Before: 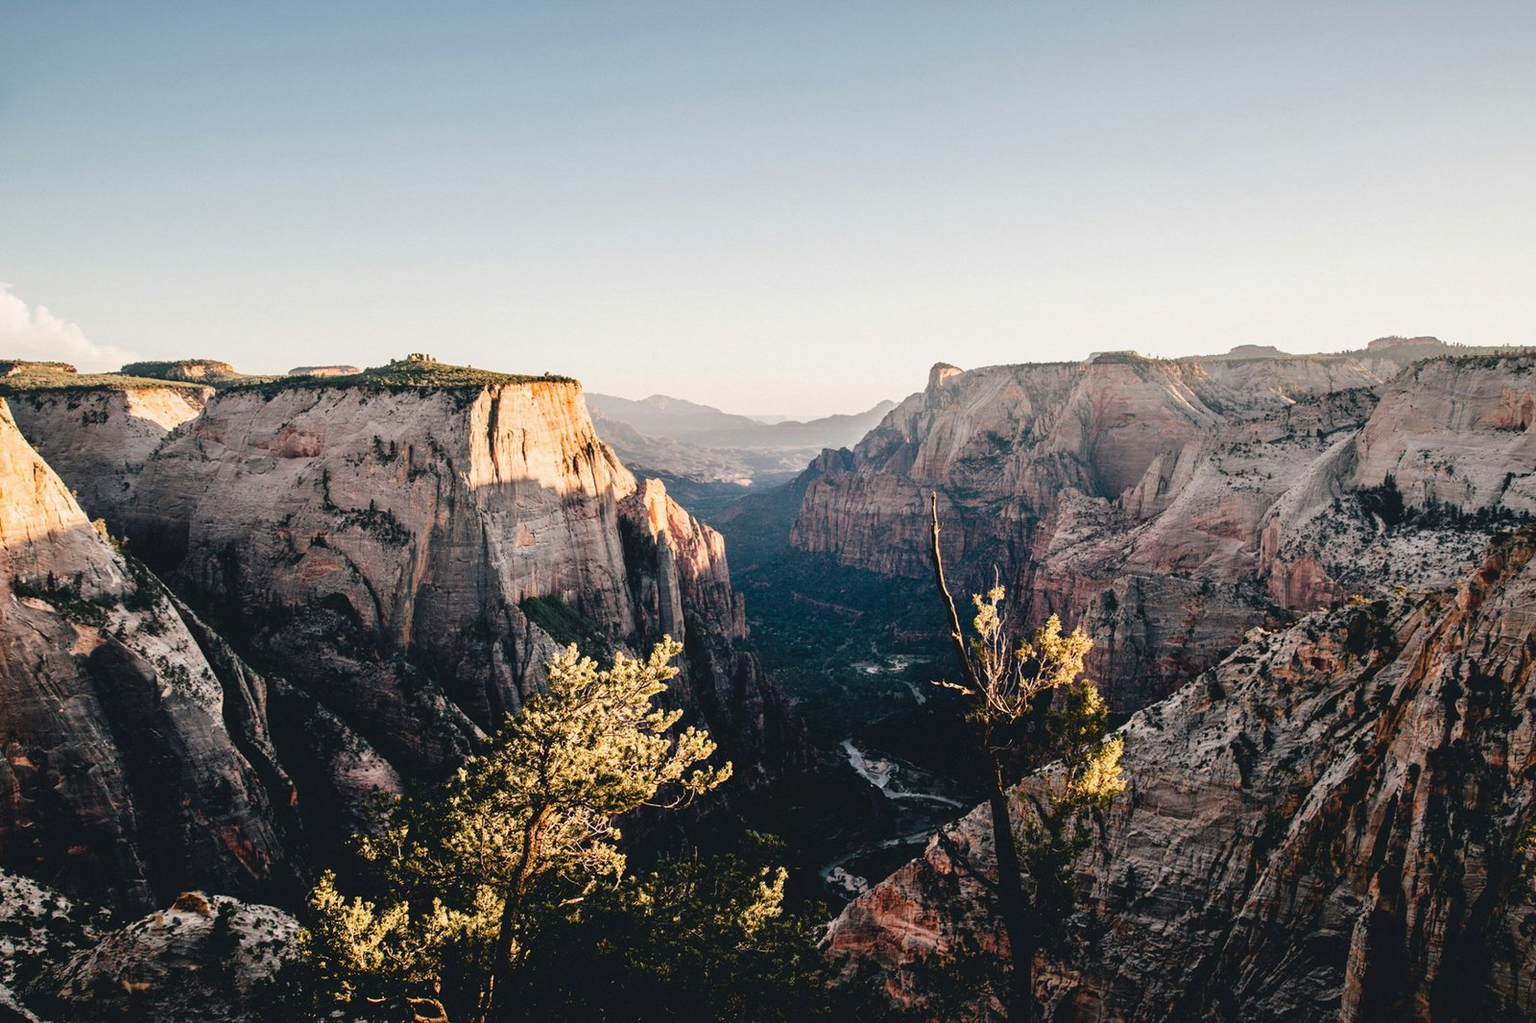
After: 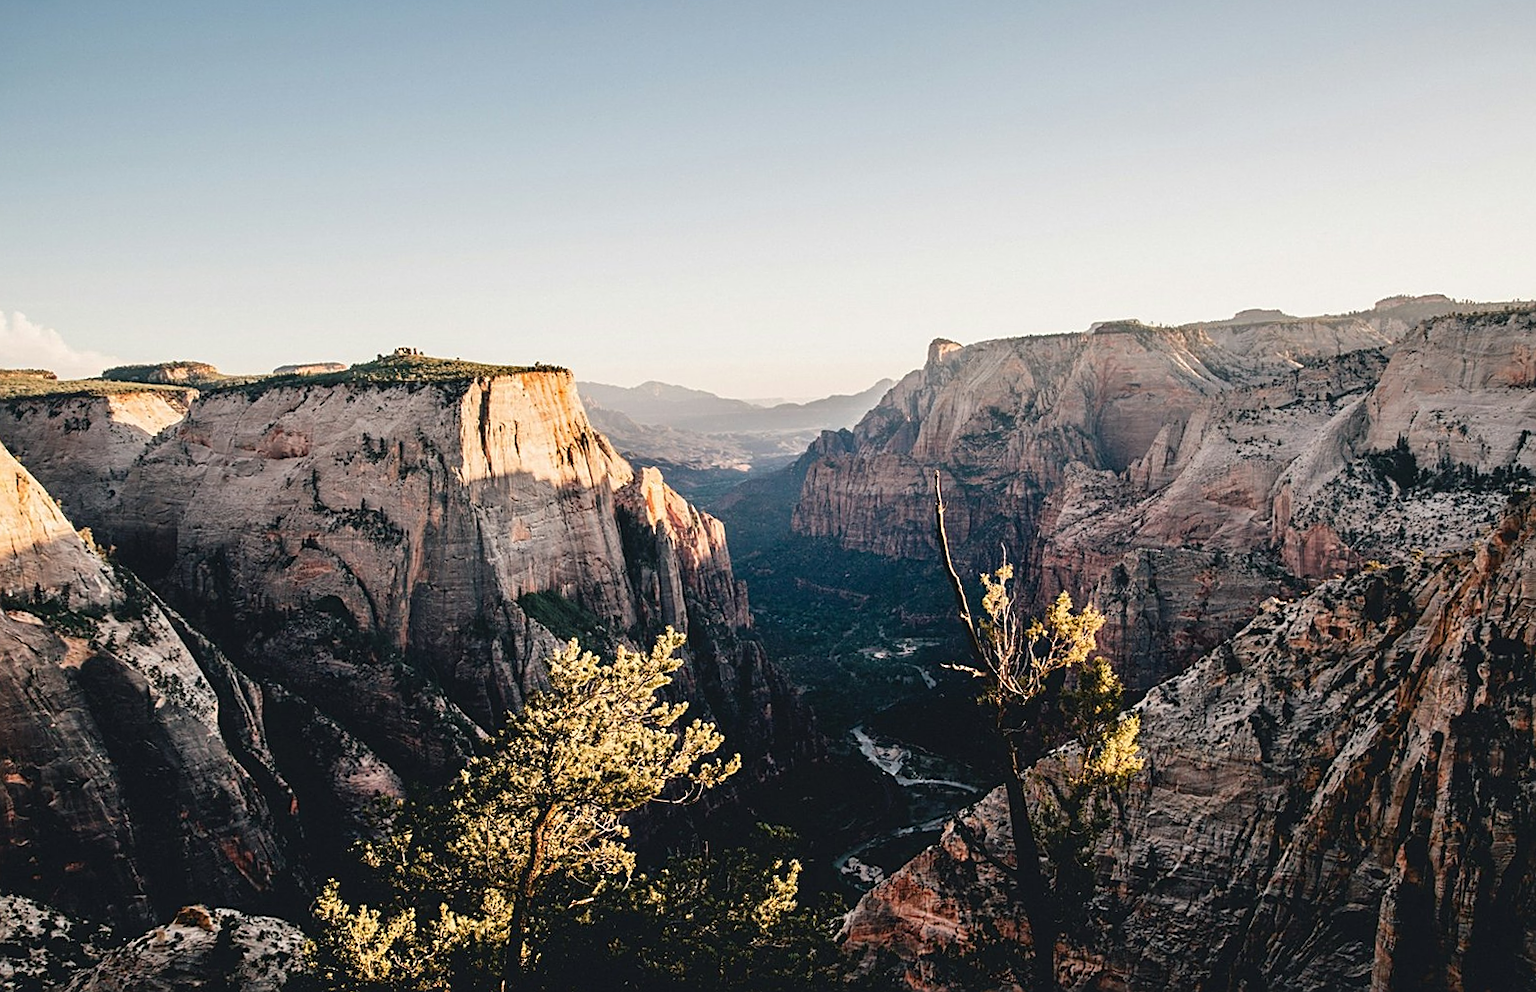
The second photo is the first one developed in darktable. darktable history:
sharpen: radius 1.967
rotate and perspective: rotation -2°, crop left 0.022, crop right 0.978, crop top 0.049, crop bottom 0.951
